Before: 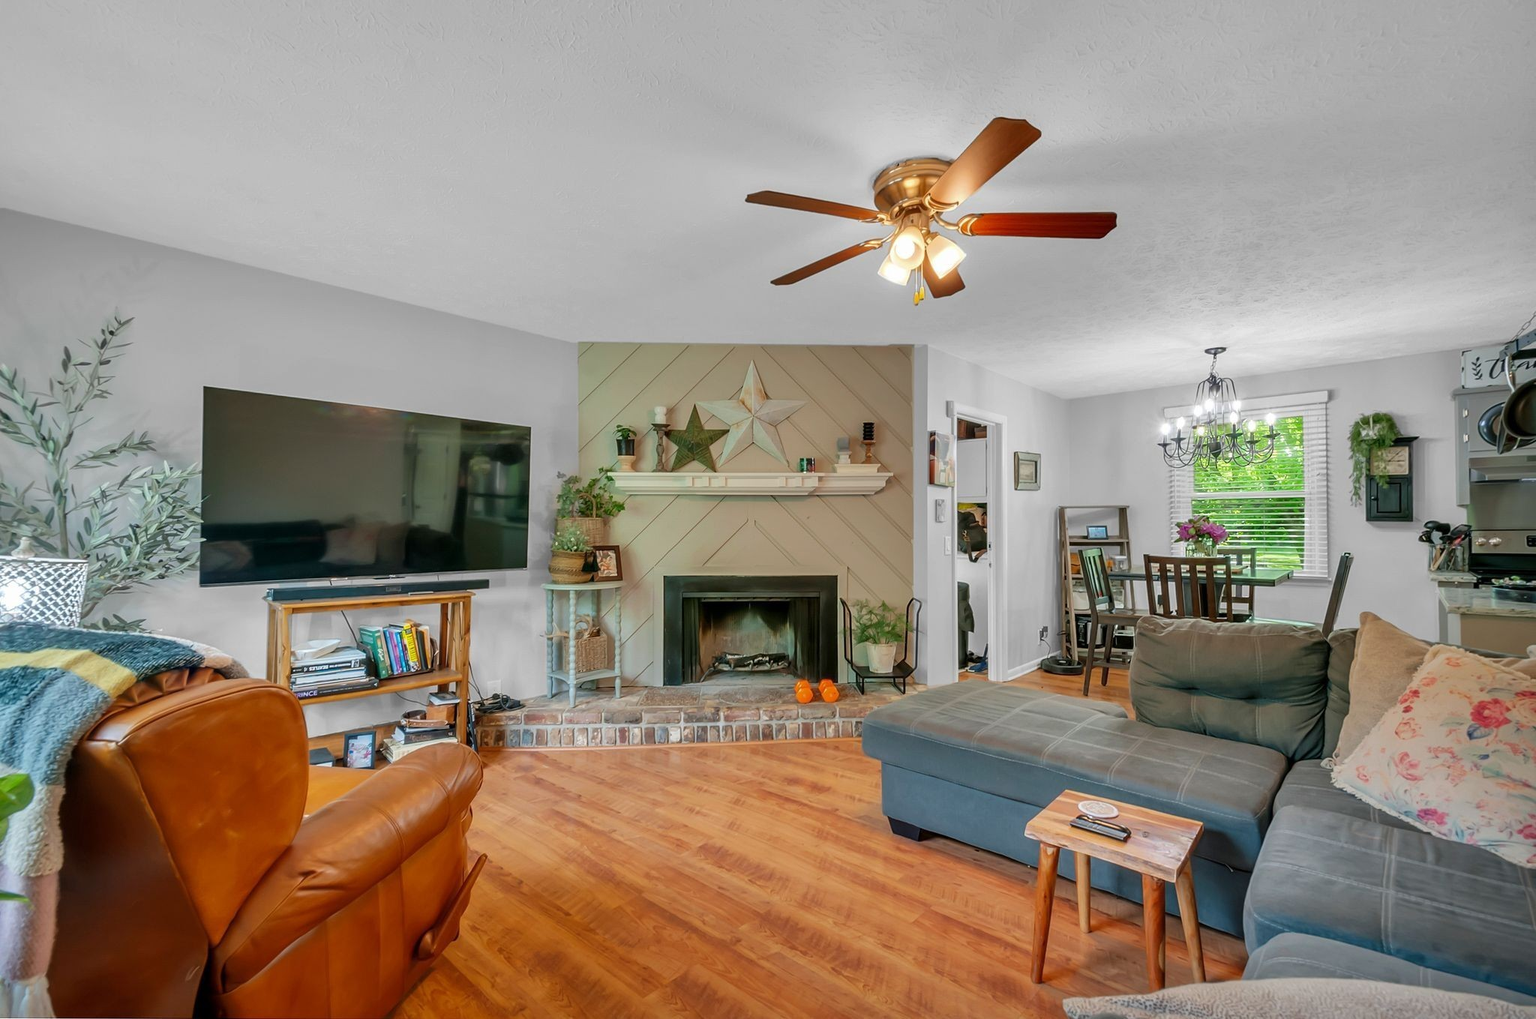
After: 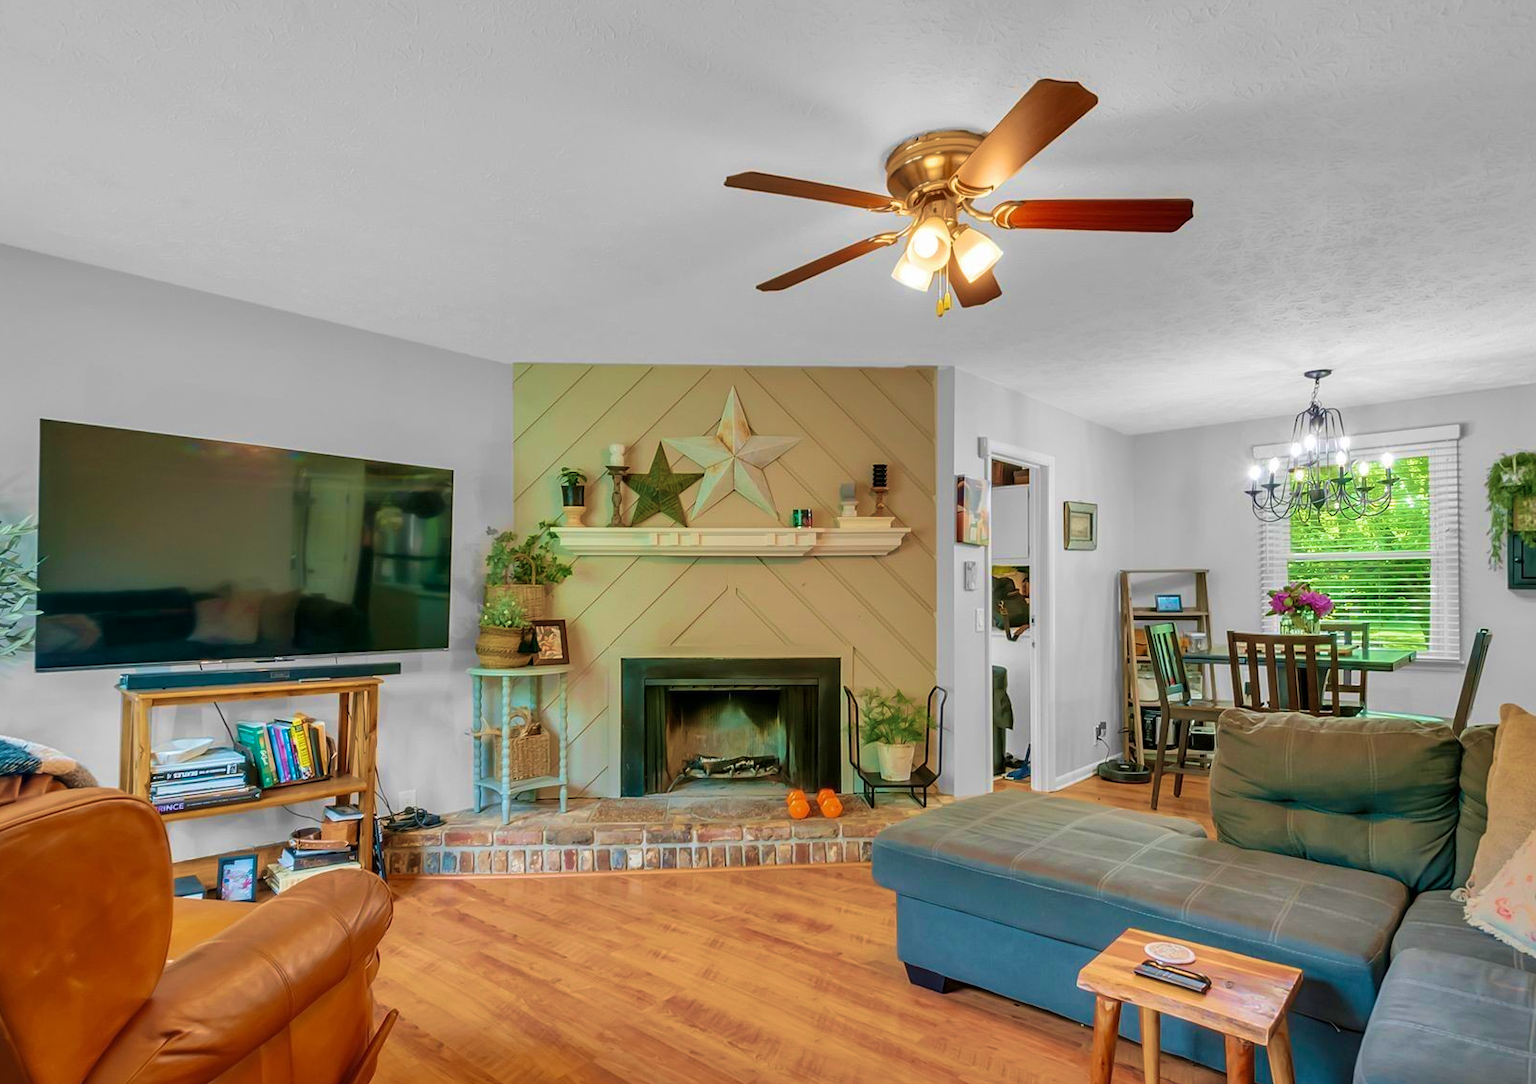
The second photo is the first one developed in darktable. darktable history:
crop: left 11.225%, top 5.381%, right 9.565%, bottom 10.314%
velvia: strength 75%
